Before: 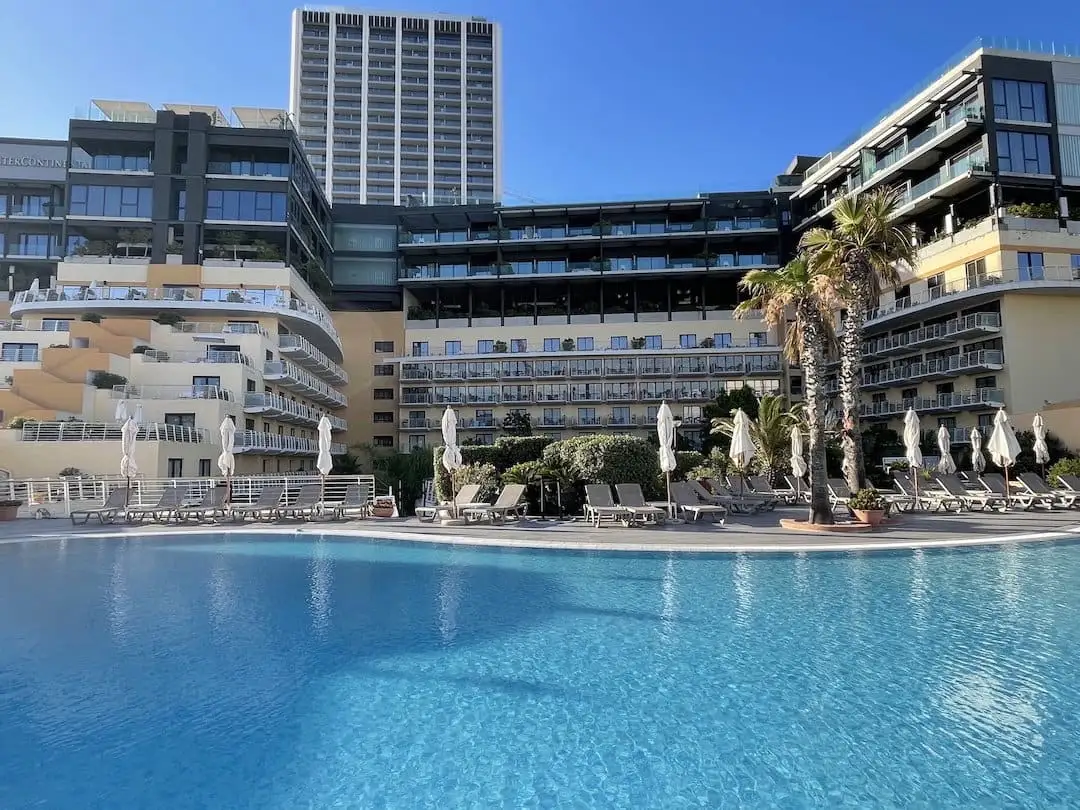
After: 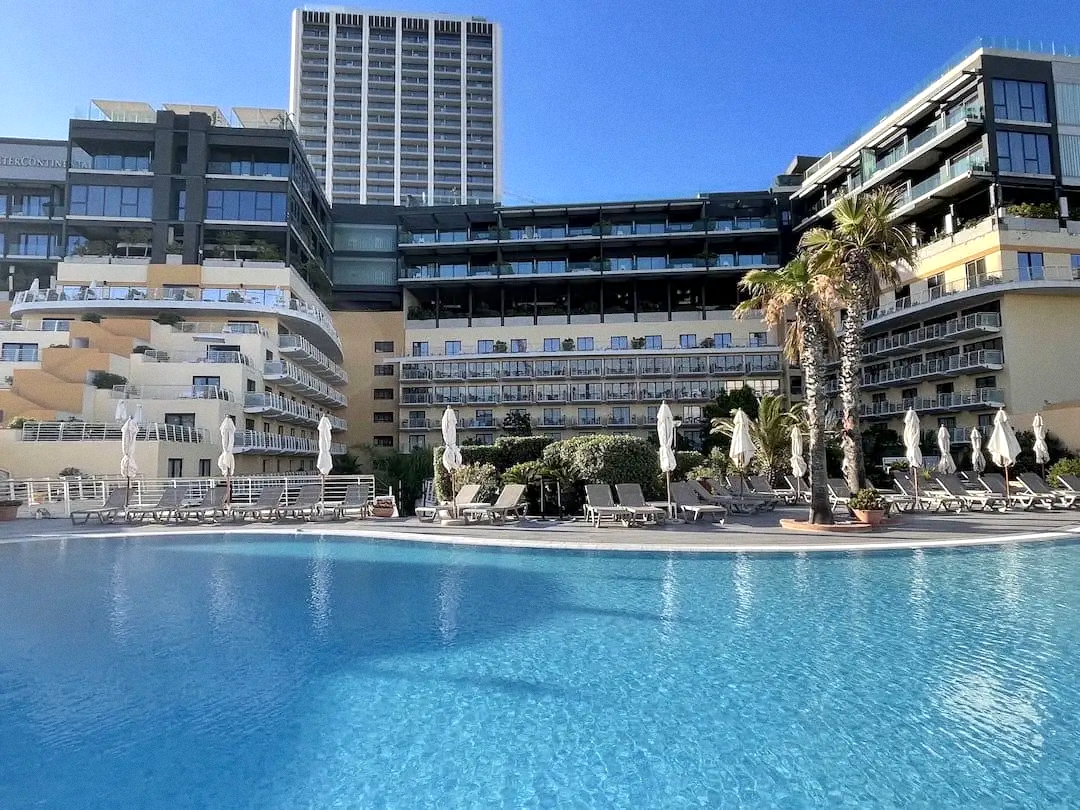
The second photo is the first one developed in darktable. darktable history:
exposure: black level correction 0.001, exposure 0.191 EV, compensate highlight preservation false
grain: coarseness 0.09 ISO, strength 16.61%
